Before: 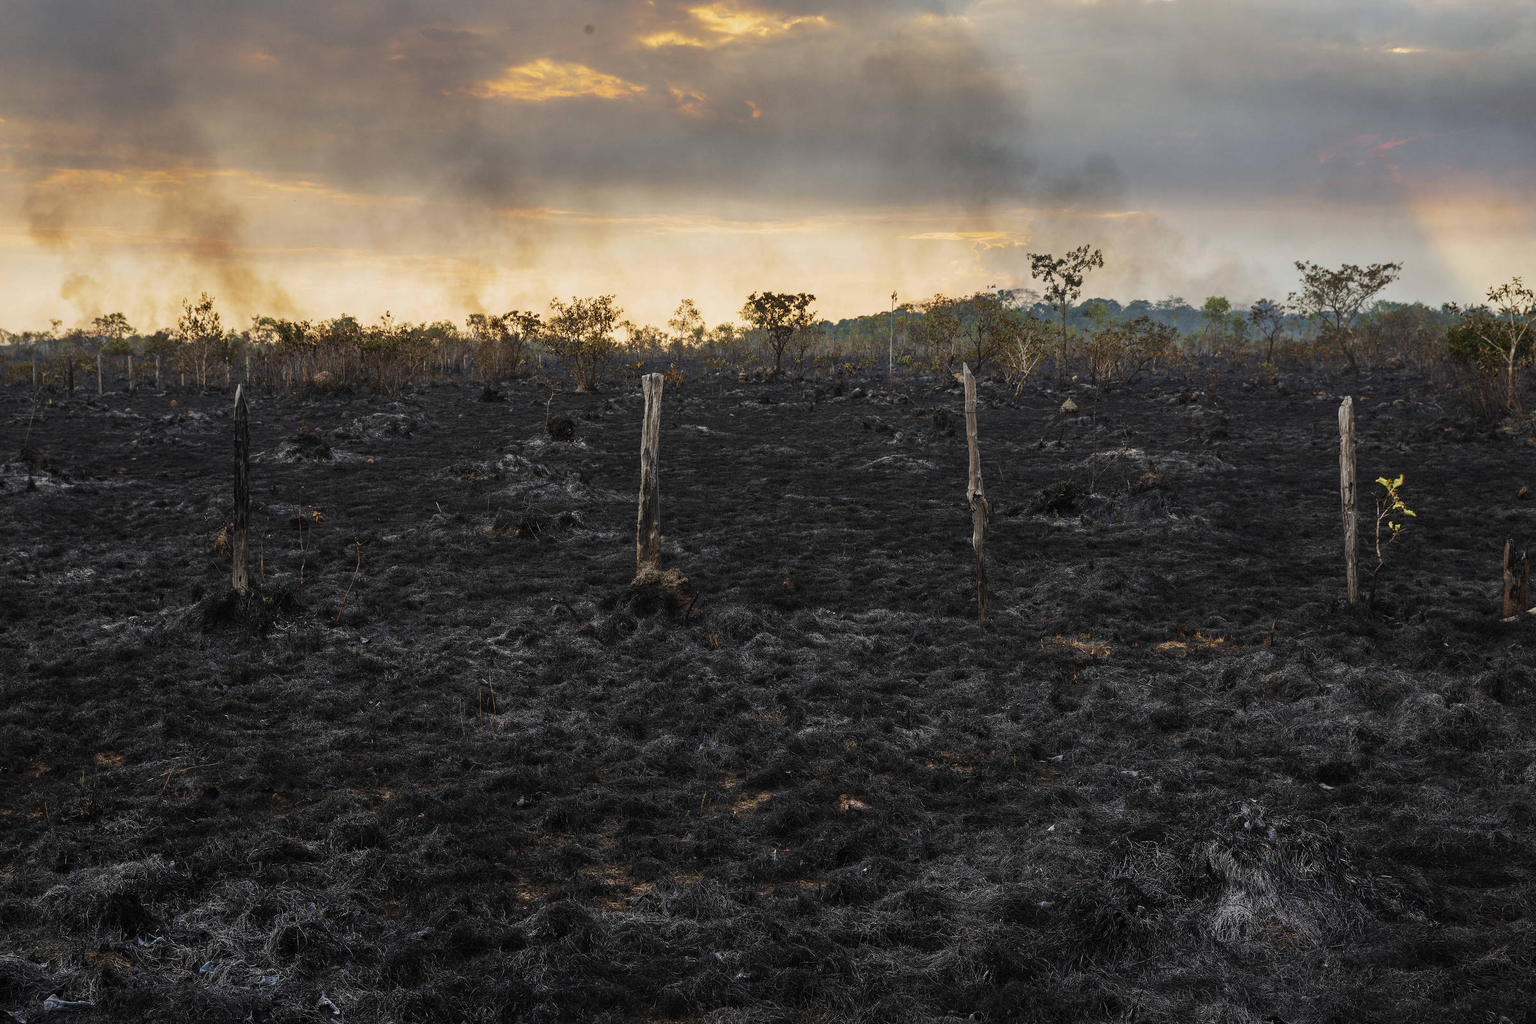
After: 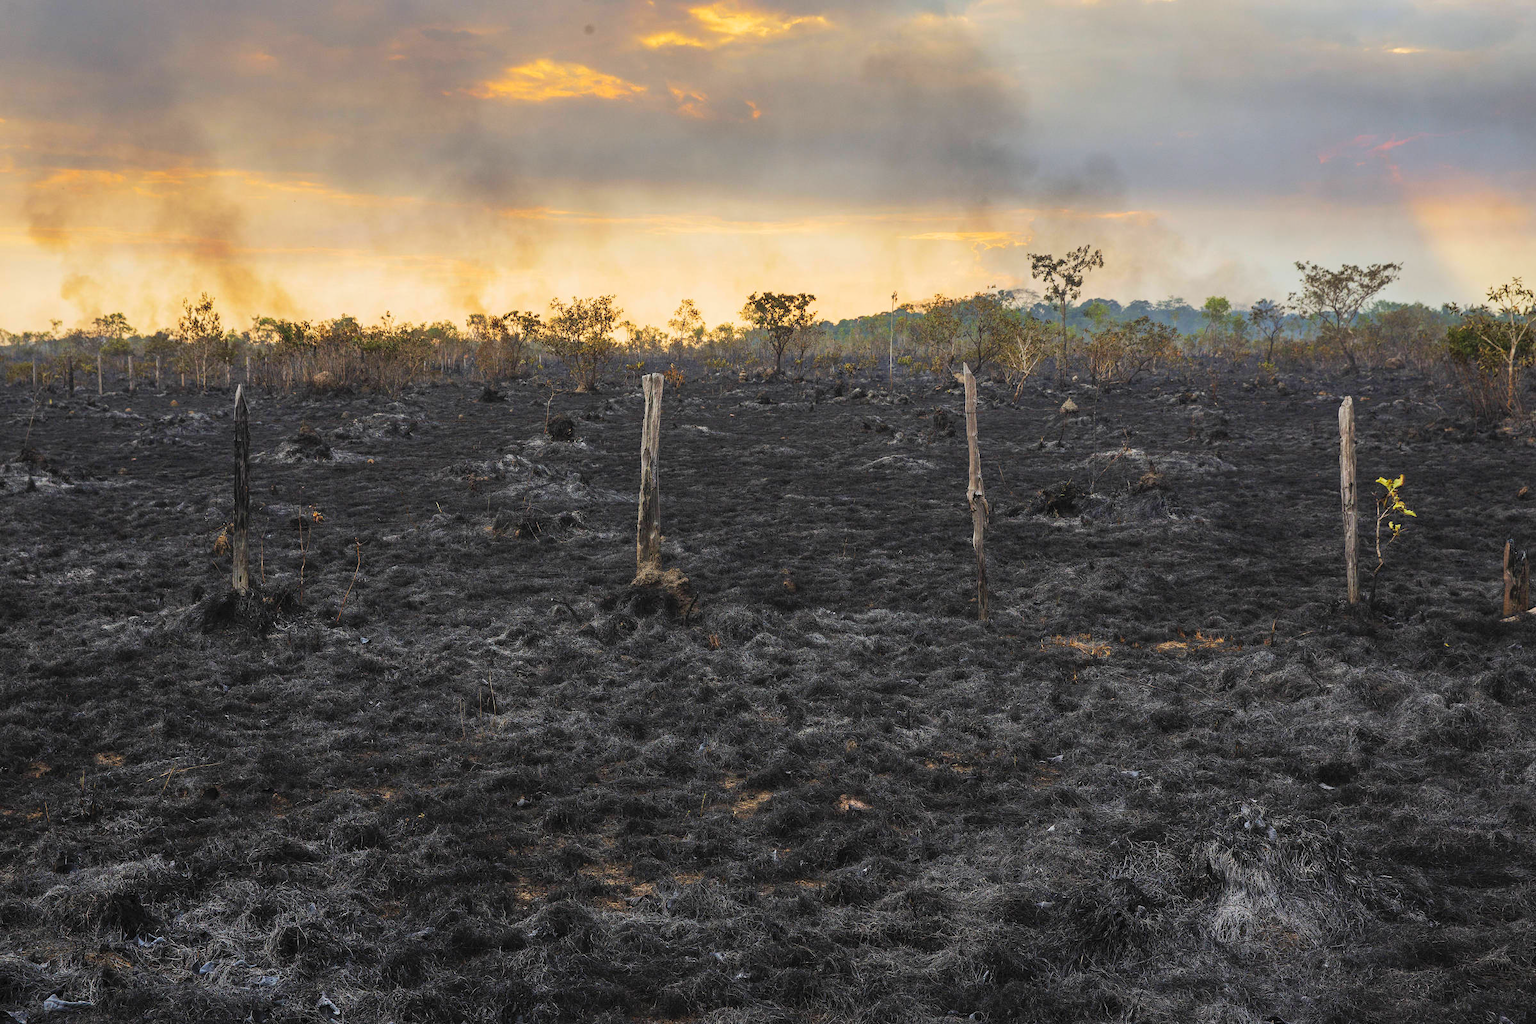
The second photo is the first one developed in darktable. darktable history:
contrast brightness saturation: contrast 0.069, brightness 0.179, saturation 0.396
